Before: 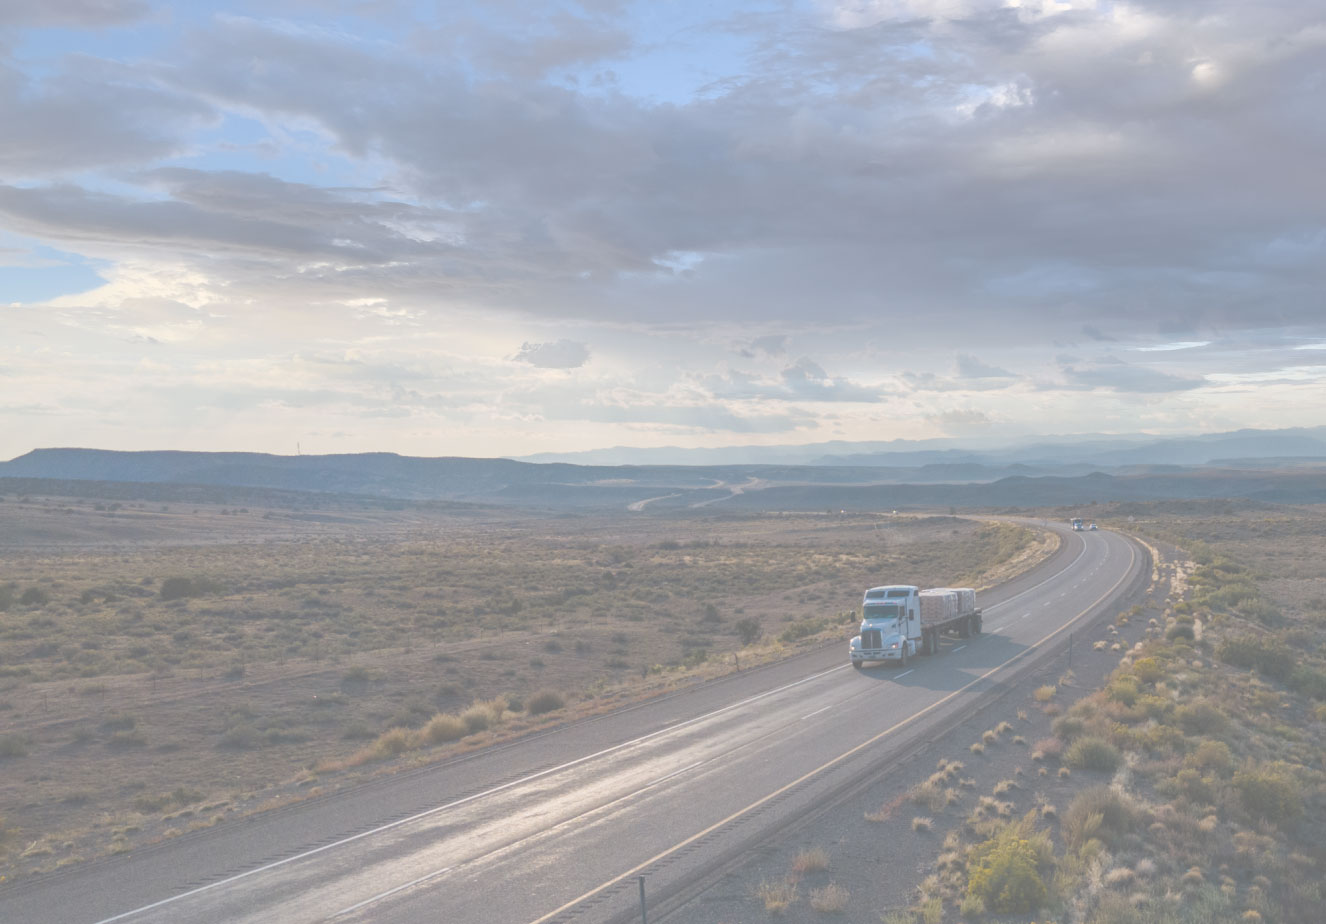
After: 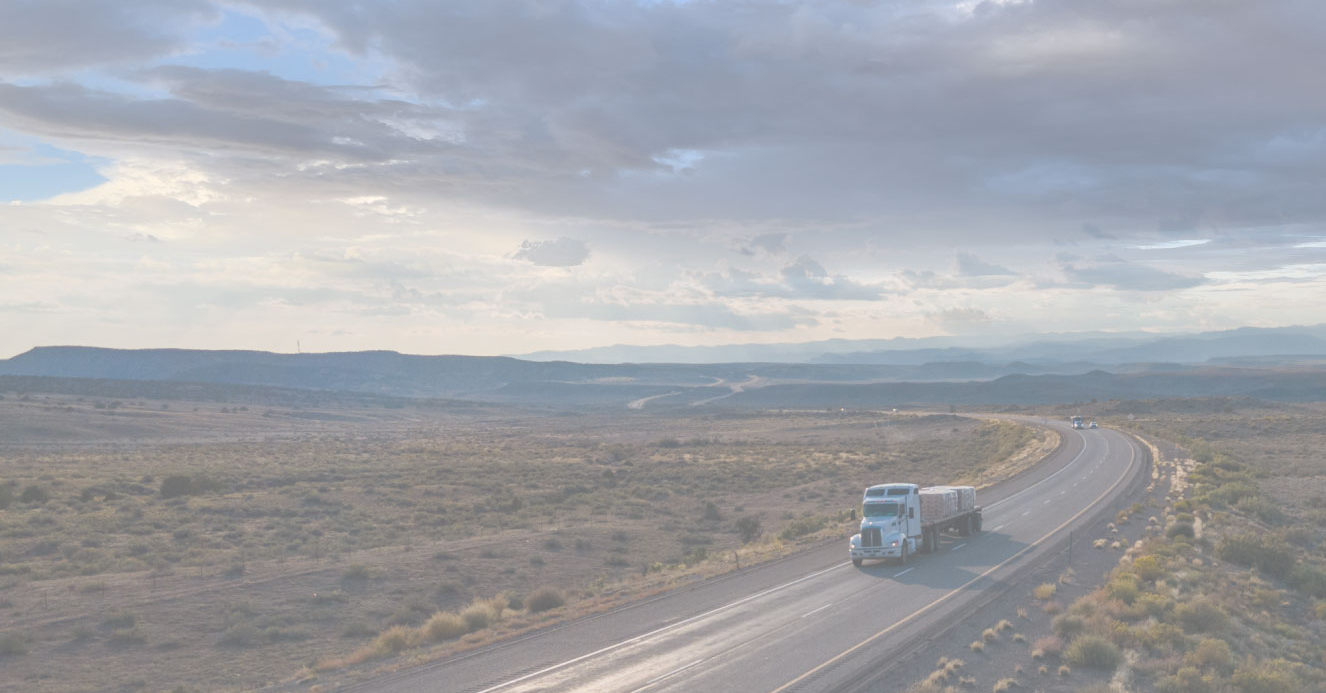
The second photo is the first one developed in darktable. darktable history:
crop: top 11.042%, bottom 13.883%
